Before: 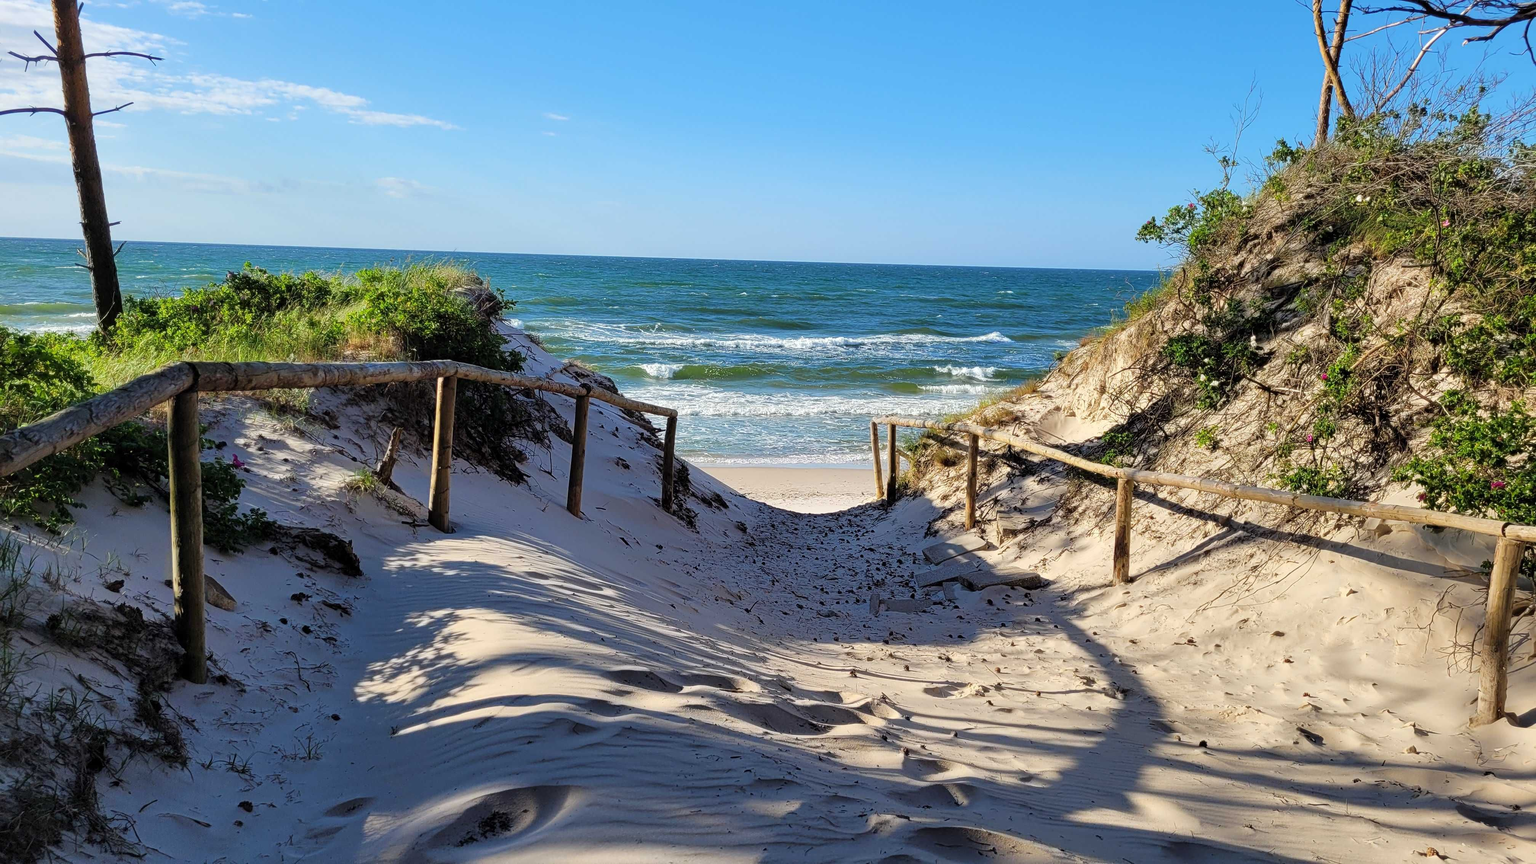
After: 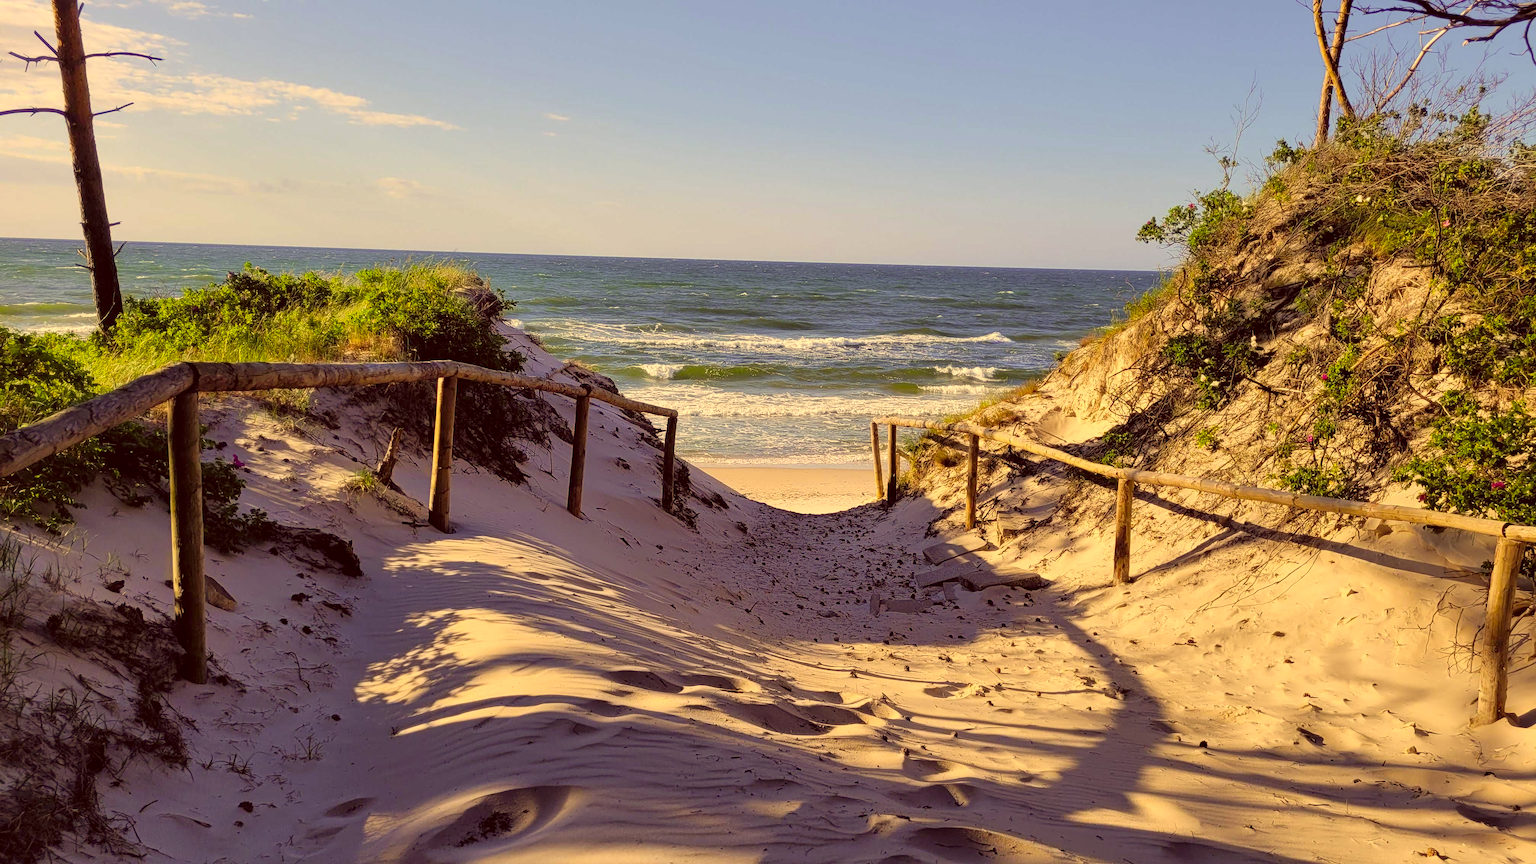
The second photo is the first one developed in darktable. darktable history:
color correction: highlights a* 9.97, highlights b* 38.59, shadows a* 14.06, shadows b* 3.24
